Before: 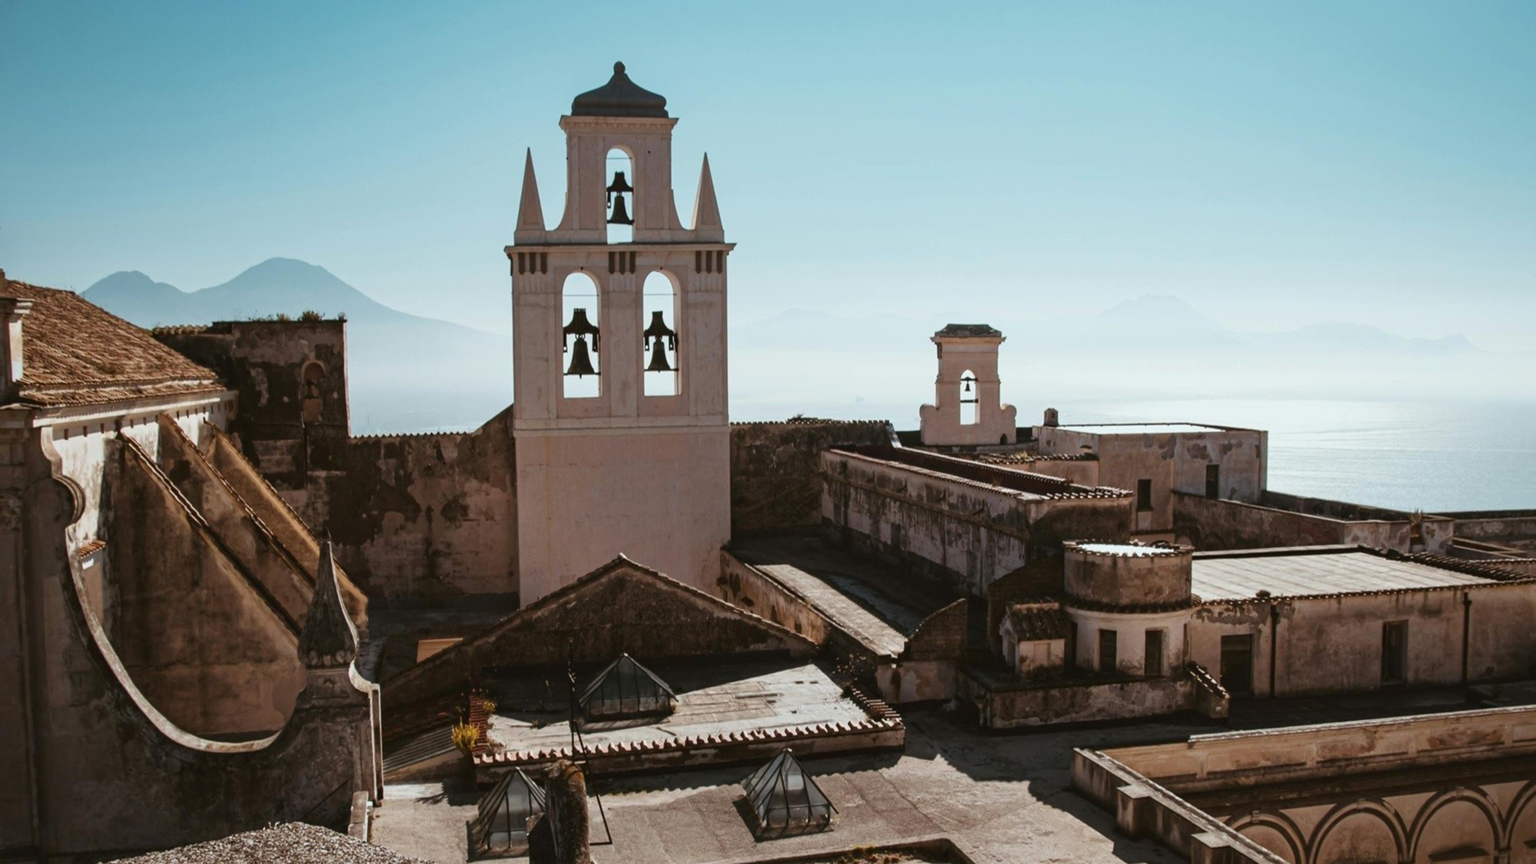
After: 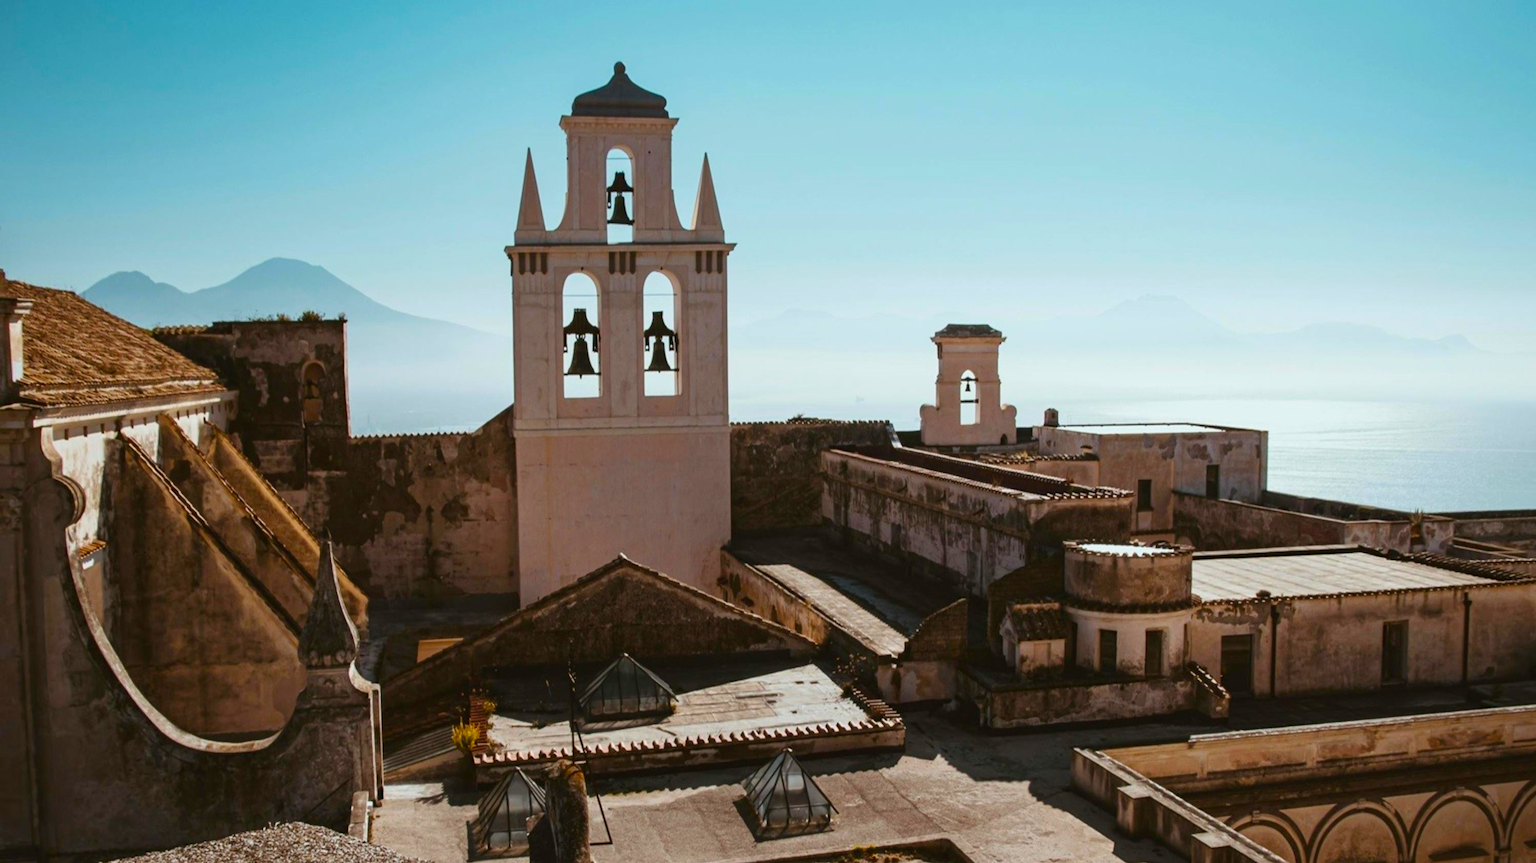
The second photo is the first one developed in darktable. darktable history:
color balance rgb: perceptual saturation grading › global saturation 30%, global vibrance 20%
